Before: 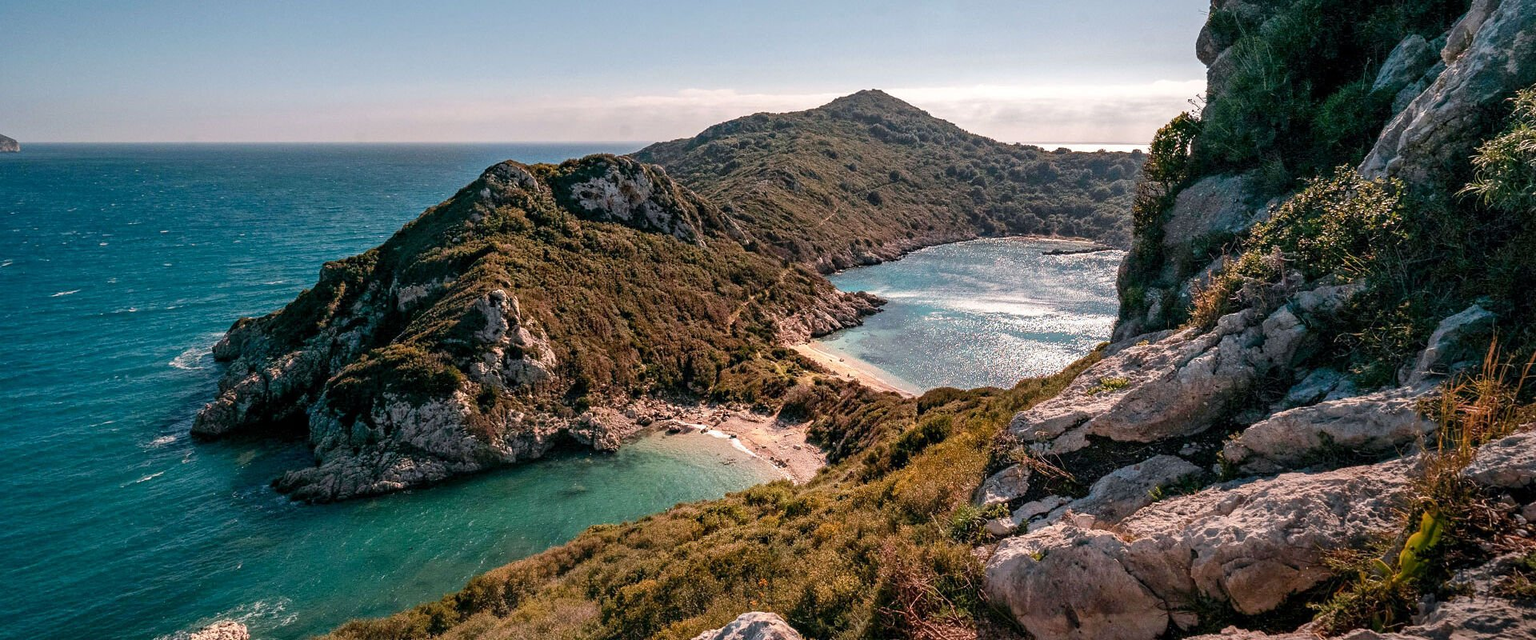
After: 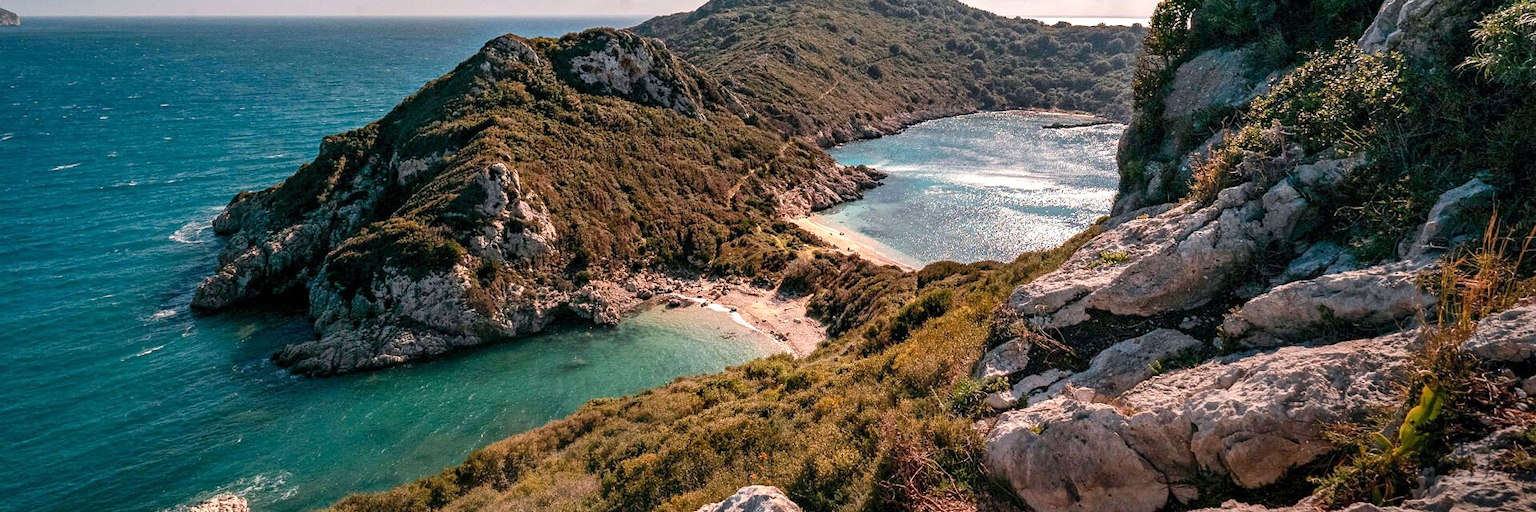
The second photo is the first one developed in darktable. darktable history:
exposure: exposure 0.2 EV, compensate highlight preservation false
crop and rotate: top 19.998%
white balance: emerald 1
